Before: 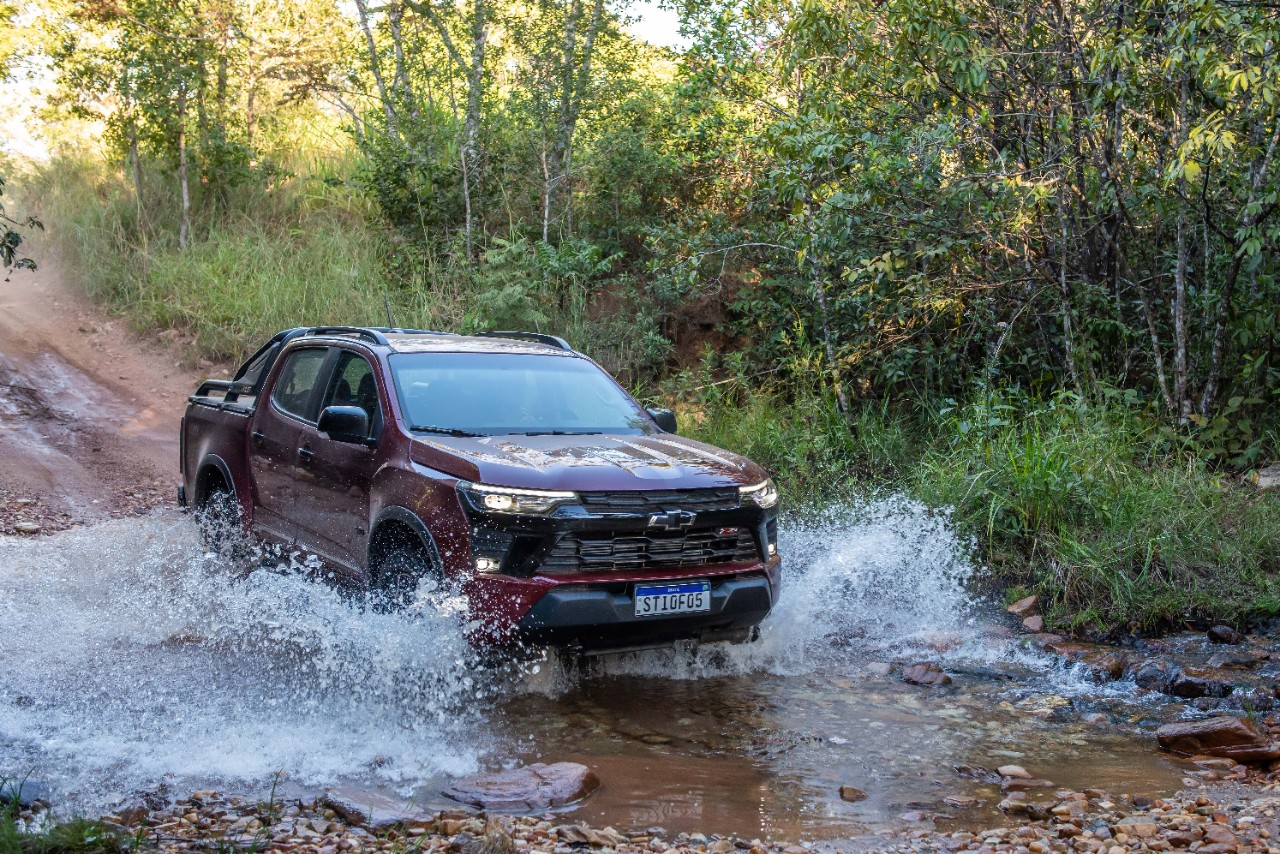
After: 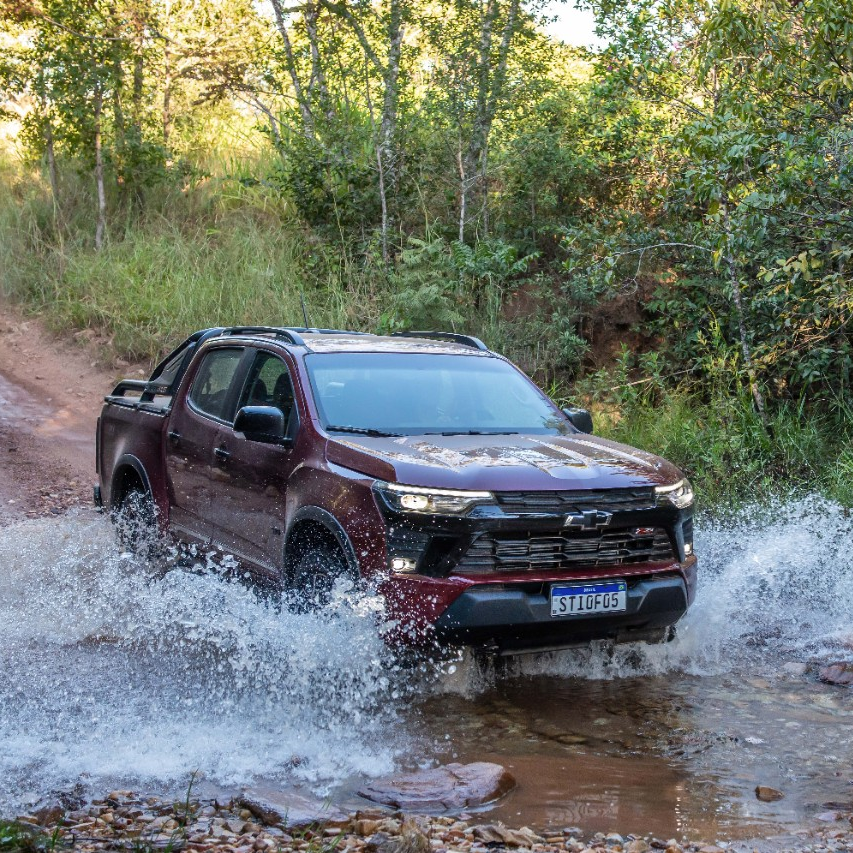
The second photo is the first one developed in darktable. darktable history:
crop and rotate: left 6.617%, right 26.717%
shadows and highlights: low approximation 0.01, soften with gaussian
